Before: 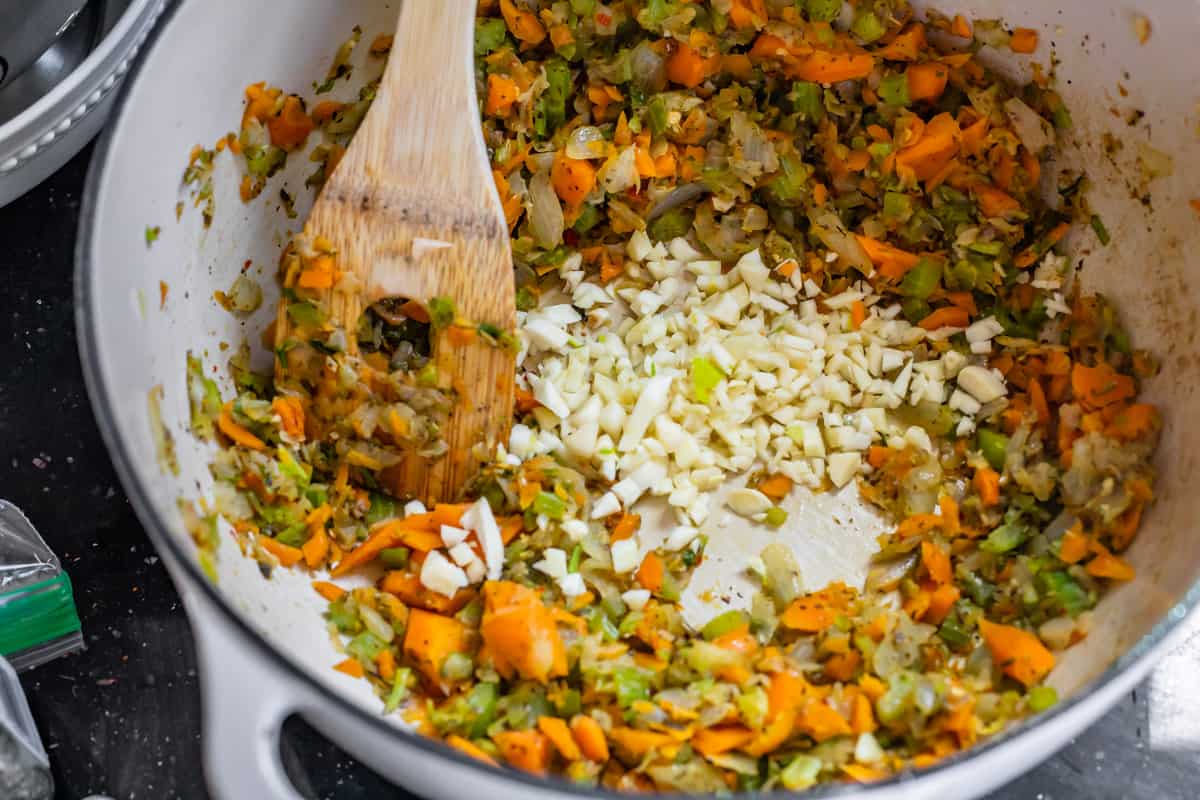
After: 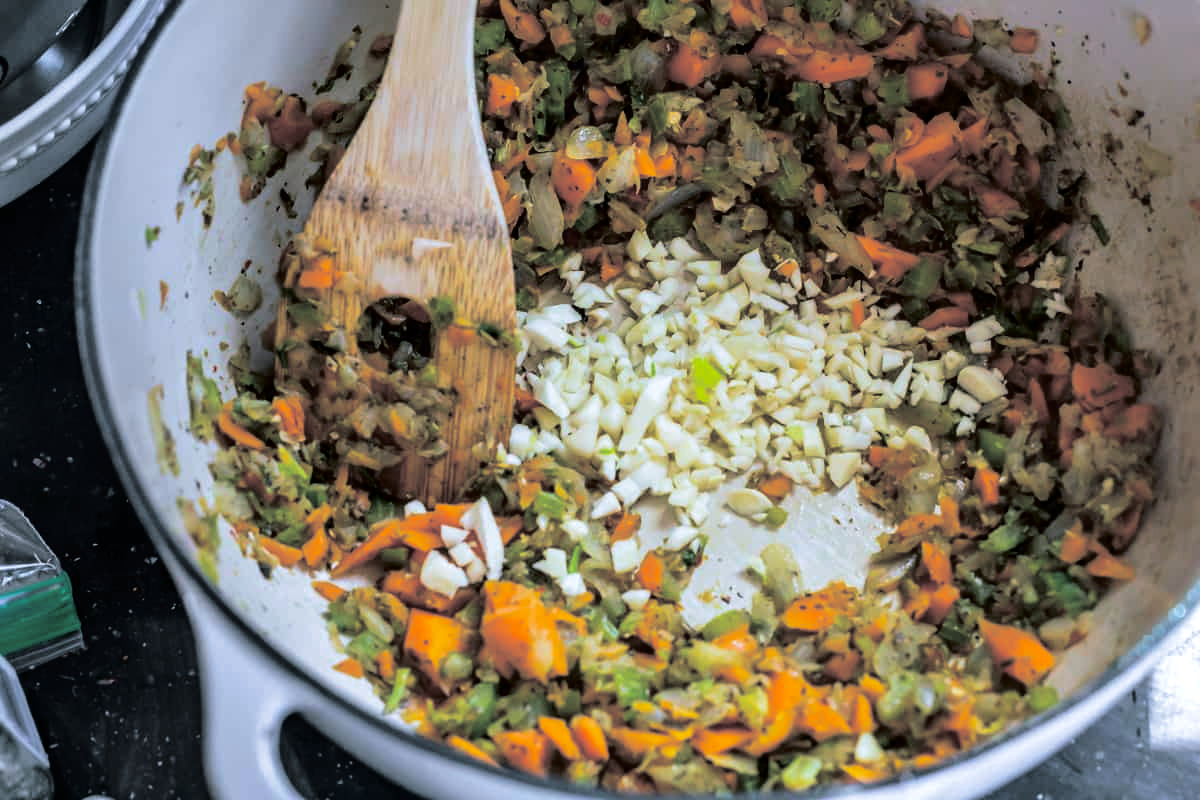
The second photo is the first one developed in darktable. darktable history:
fill light: exposure -2 EV, width 8.6
contrast brightness saturation: saturation 0.13
color calibration: x 0.37, y 0.382, temperature 4313.32 K
split-toning: shadows › hue 201.6°, shadows › saturation 0.16, highlights › hue 50.4°, highlights › saturation 0.2, balance -49.9
